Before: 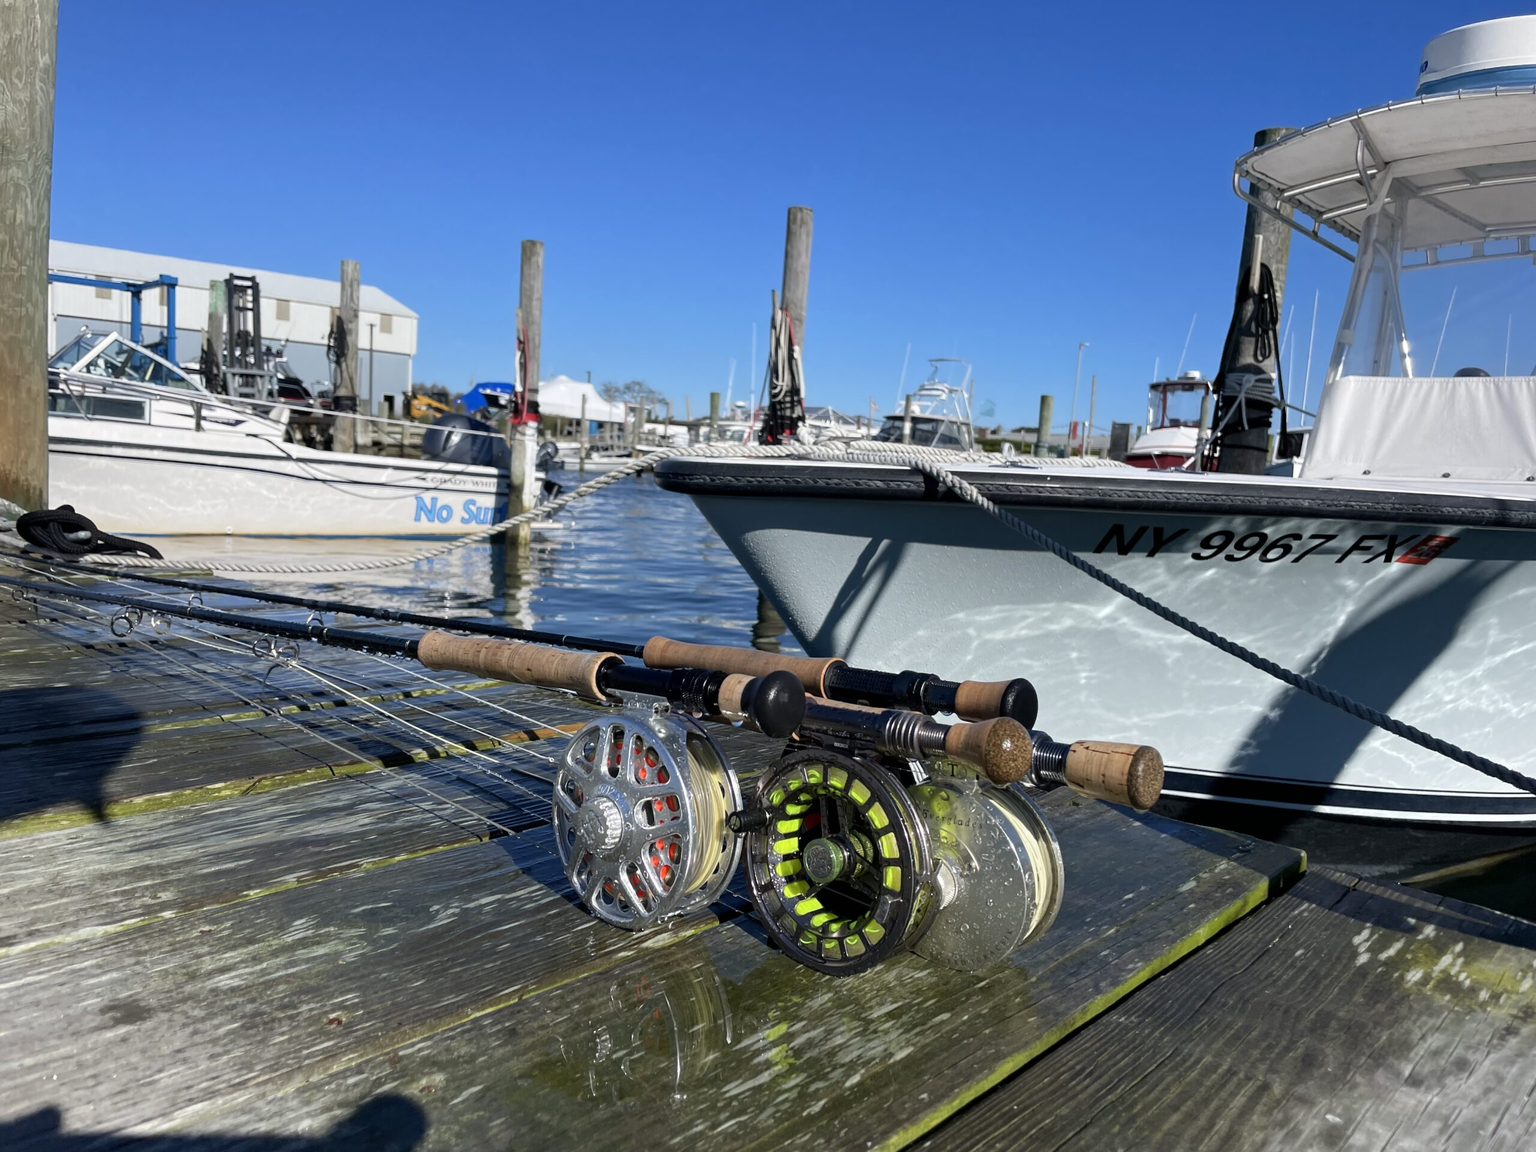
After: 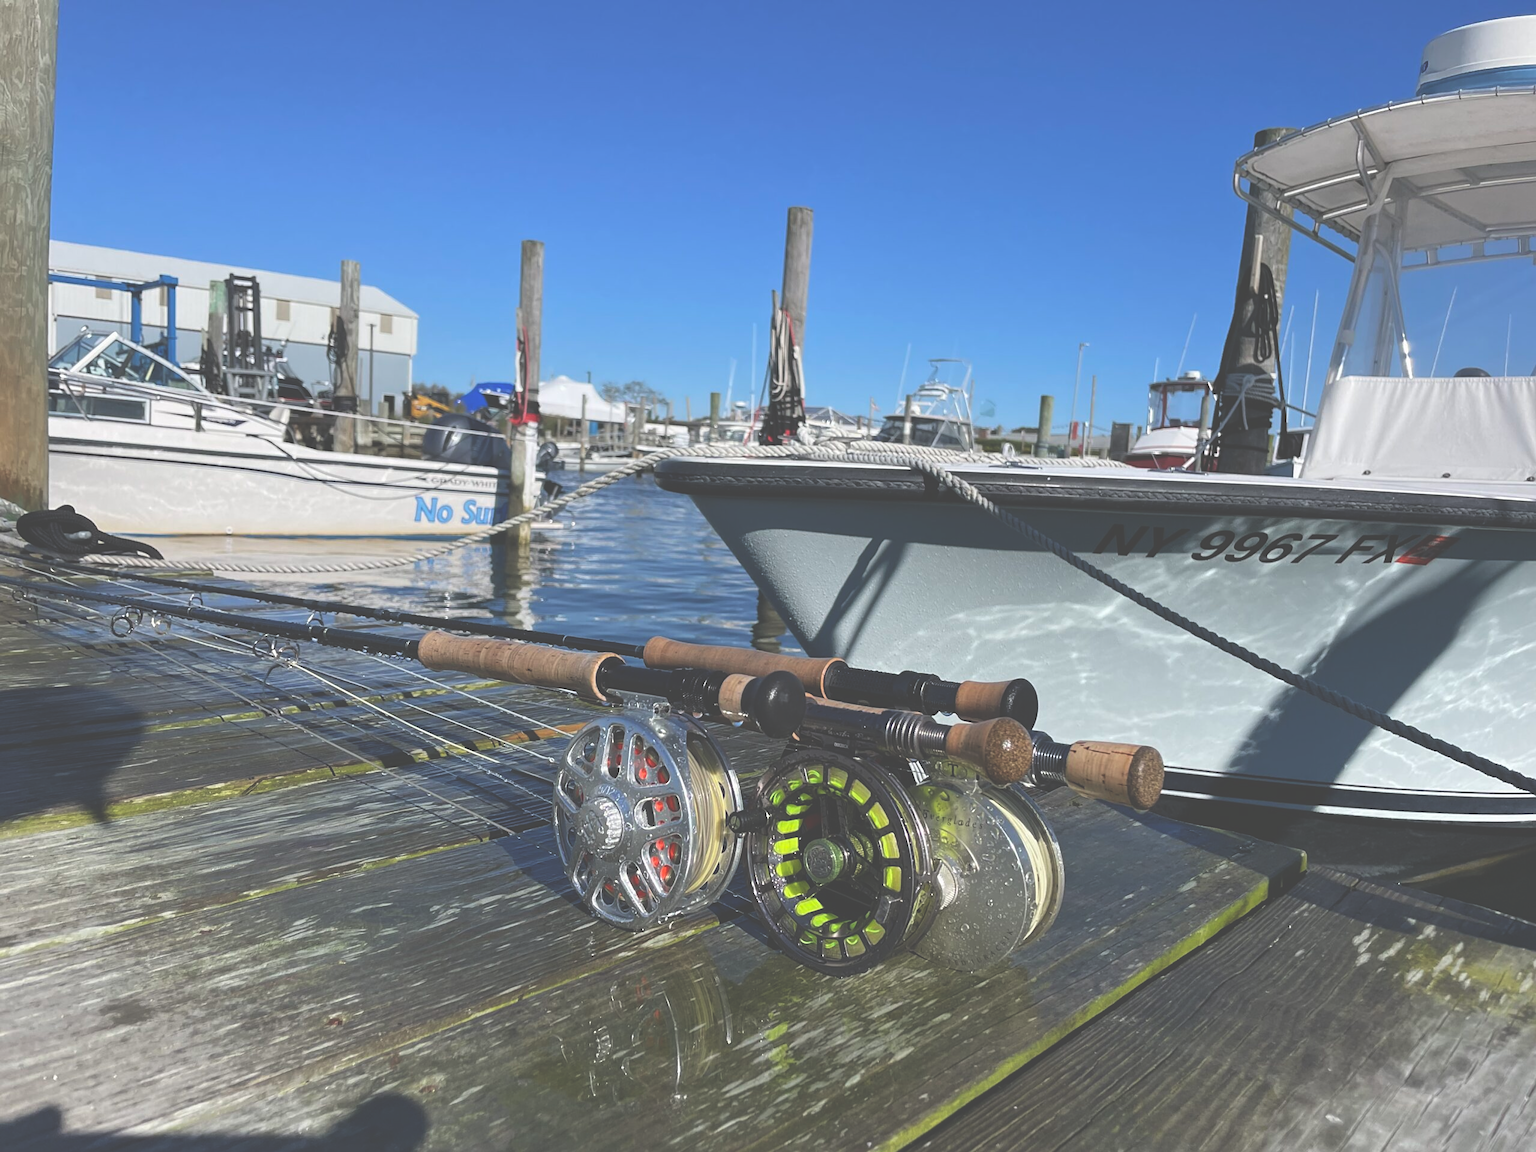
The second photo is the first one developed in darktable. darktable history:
exposure: black level correction -0.062, exposure -0.05 EV, compensate highlight preservation false
sharpen: amount 0.2
